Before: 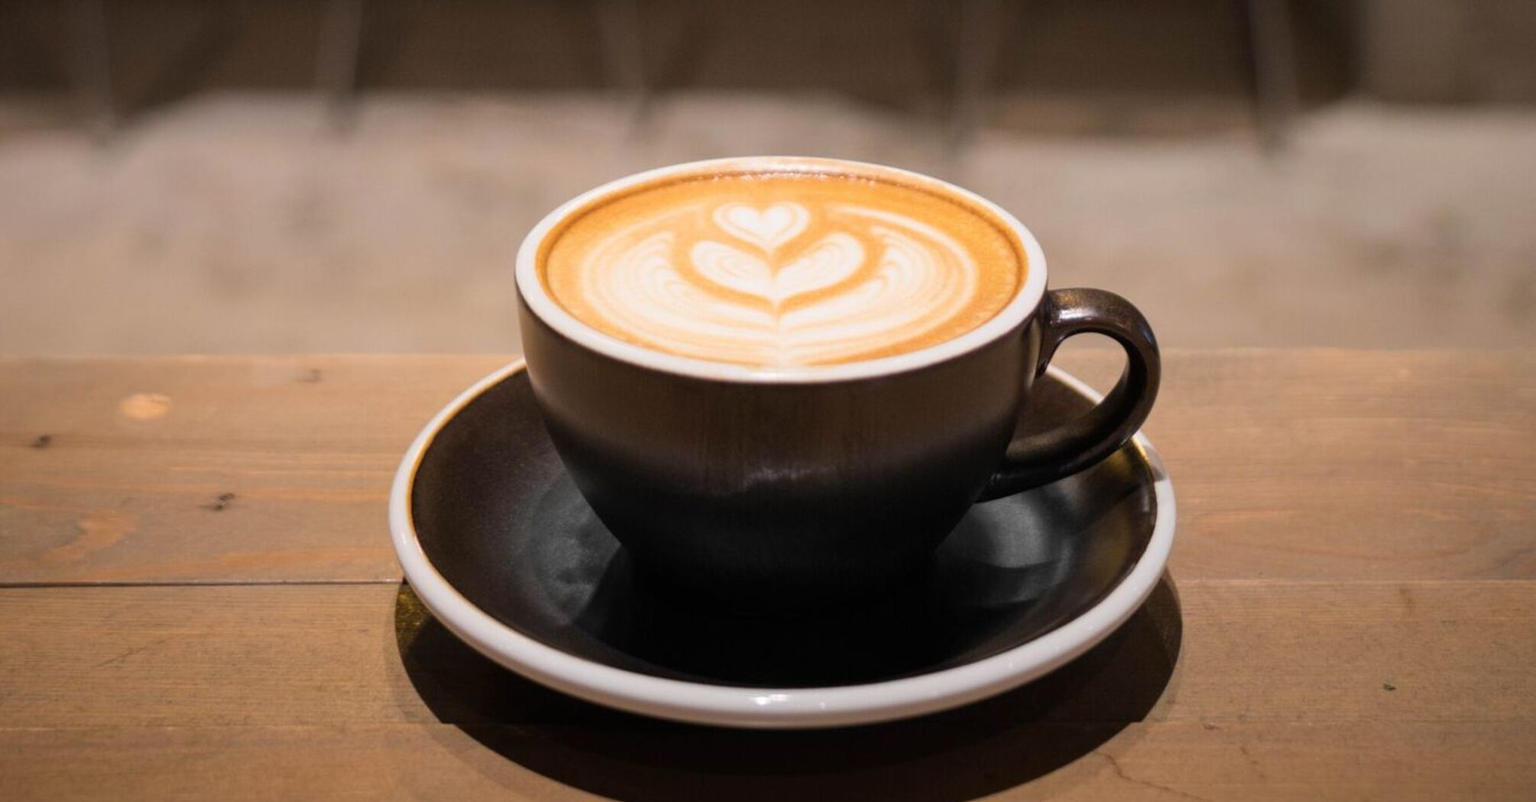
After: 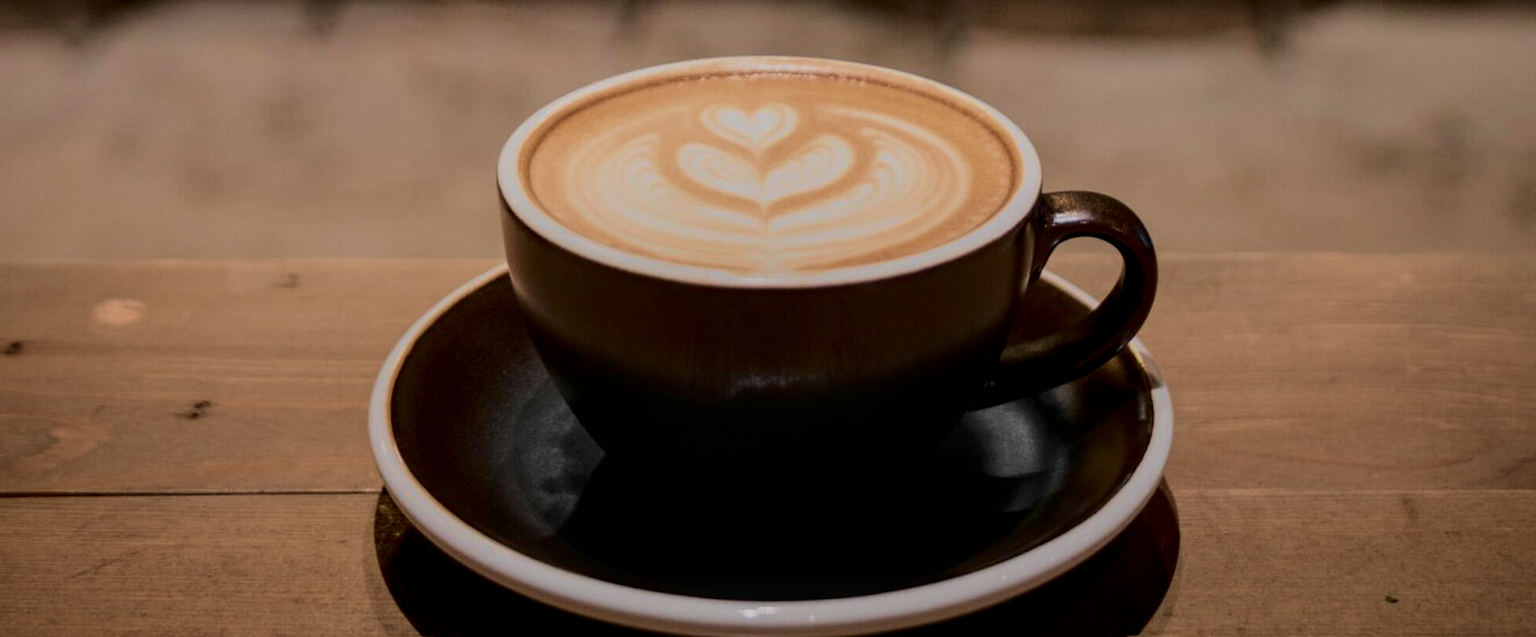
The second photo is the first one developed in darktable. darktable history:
exposure: exposure -0.916 EV, compensate highlight preservation false
crop and rotate: left 1.893%, top 12.74%, right 0.3%, bottom 9.542%
tone curve: curves: ch0 [(0, 0) (0.049, 0.01) (0.154, 0.081) (0.491, 0.519) (0.748, 0.765) (1, 0.919)]; ch1 [(0, 0) (0.172, 0.123) (0.317, 0.272) (0.401, 0.422) (0.499, 0.497) (0.531, 0.54) (0.615, 0.603) (0.741, 0.783) (1, 1)]; ch2 [(0, 0) (0.411, 0.424) (0.483, 0.478) (0.544, 0.56) (0.686, 0.638) (1, 1)], color space Lab, independent channels, preserve colors none
velvia: strength 15.17%
local contrast: on, module defaults
